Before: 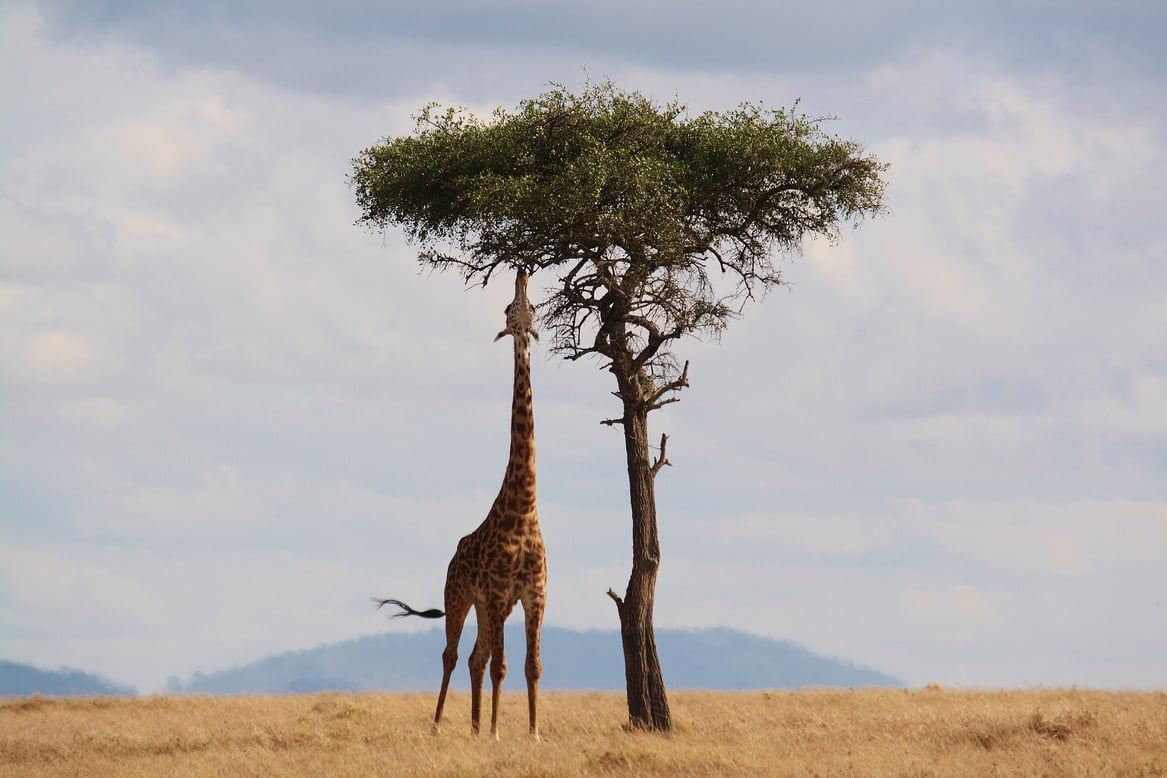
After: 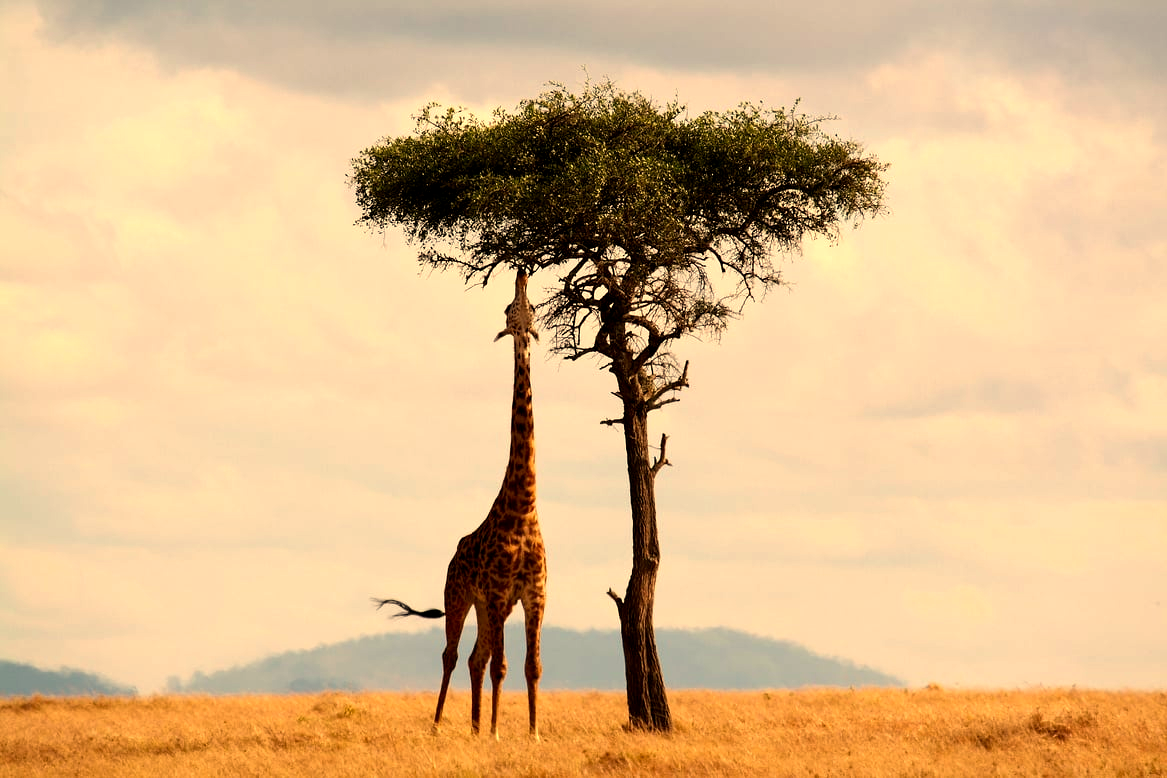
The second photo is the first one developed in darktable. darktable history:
color balance: lift [0.991, 1, 1, 1], gamma [0.996, 1, 1, 1], input saturation 98.52%, contrast 20.34%, output saturation 103.72%
white balance: red 1.138, green 0.996, blue 0.812
